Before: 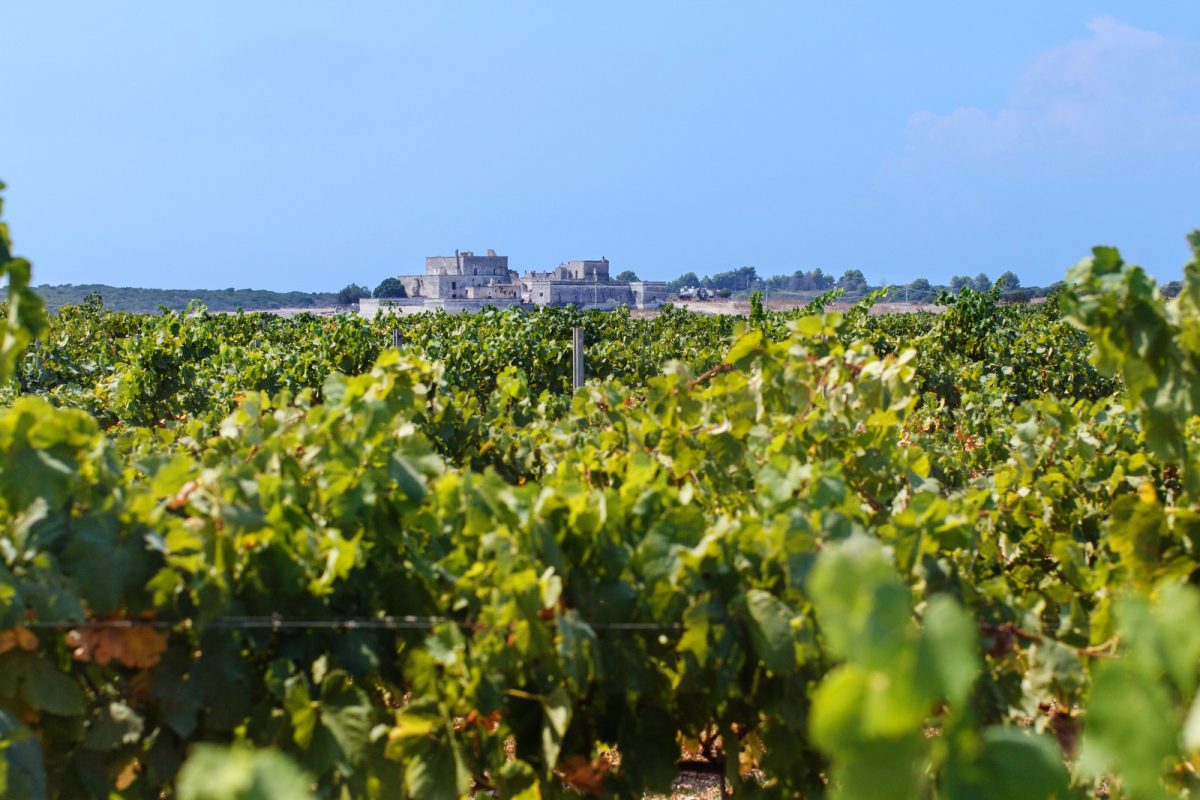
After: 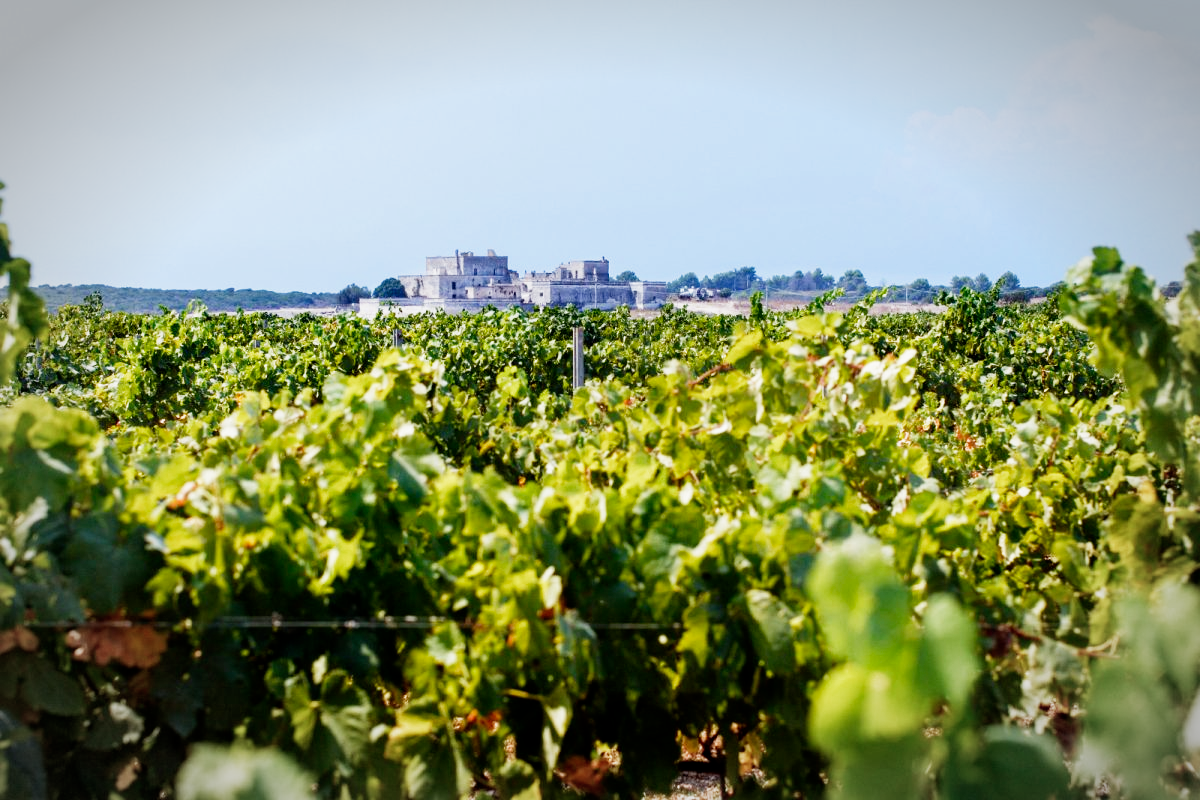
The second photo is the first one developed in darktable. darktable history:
filmic rgb: middle gray luminance 12.74%, black relative exposure -10.13 EV, white relative exposure 3.47 EV, threshold 6 EV, target black luminance 0%, hardness 5.74, latitude 44.69%, contrast 1.221, highlights saturation mix 5%, shadows ↔ highlights balance 26.78%, add noise in highlights 0, preserve chrominance no, color science v3 (2019), use custom middle-gray values true, iterations of high-quality reconstruction 0, contrast in highlights soft, enable highlight reconstruction true
vignetting: automatic ratio true
white balance: emerald 1
